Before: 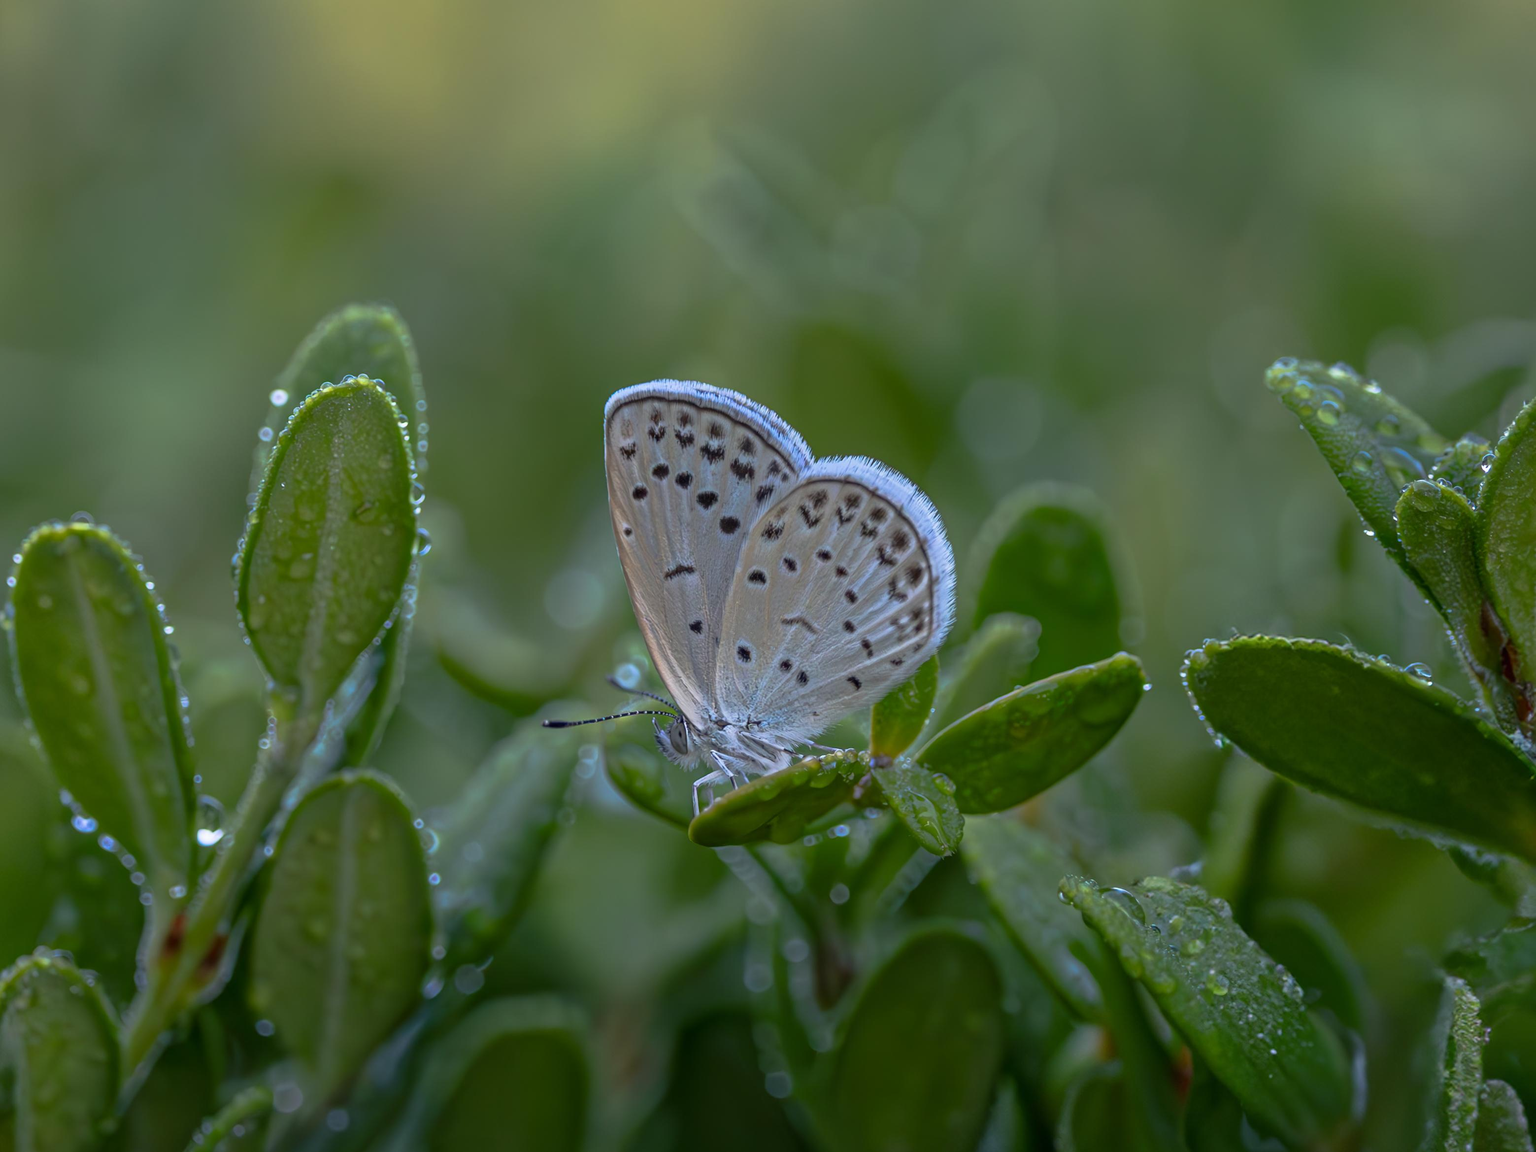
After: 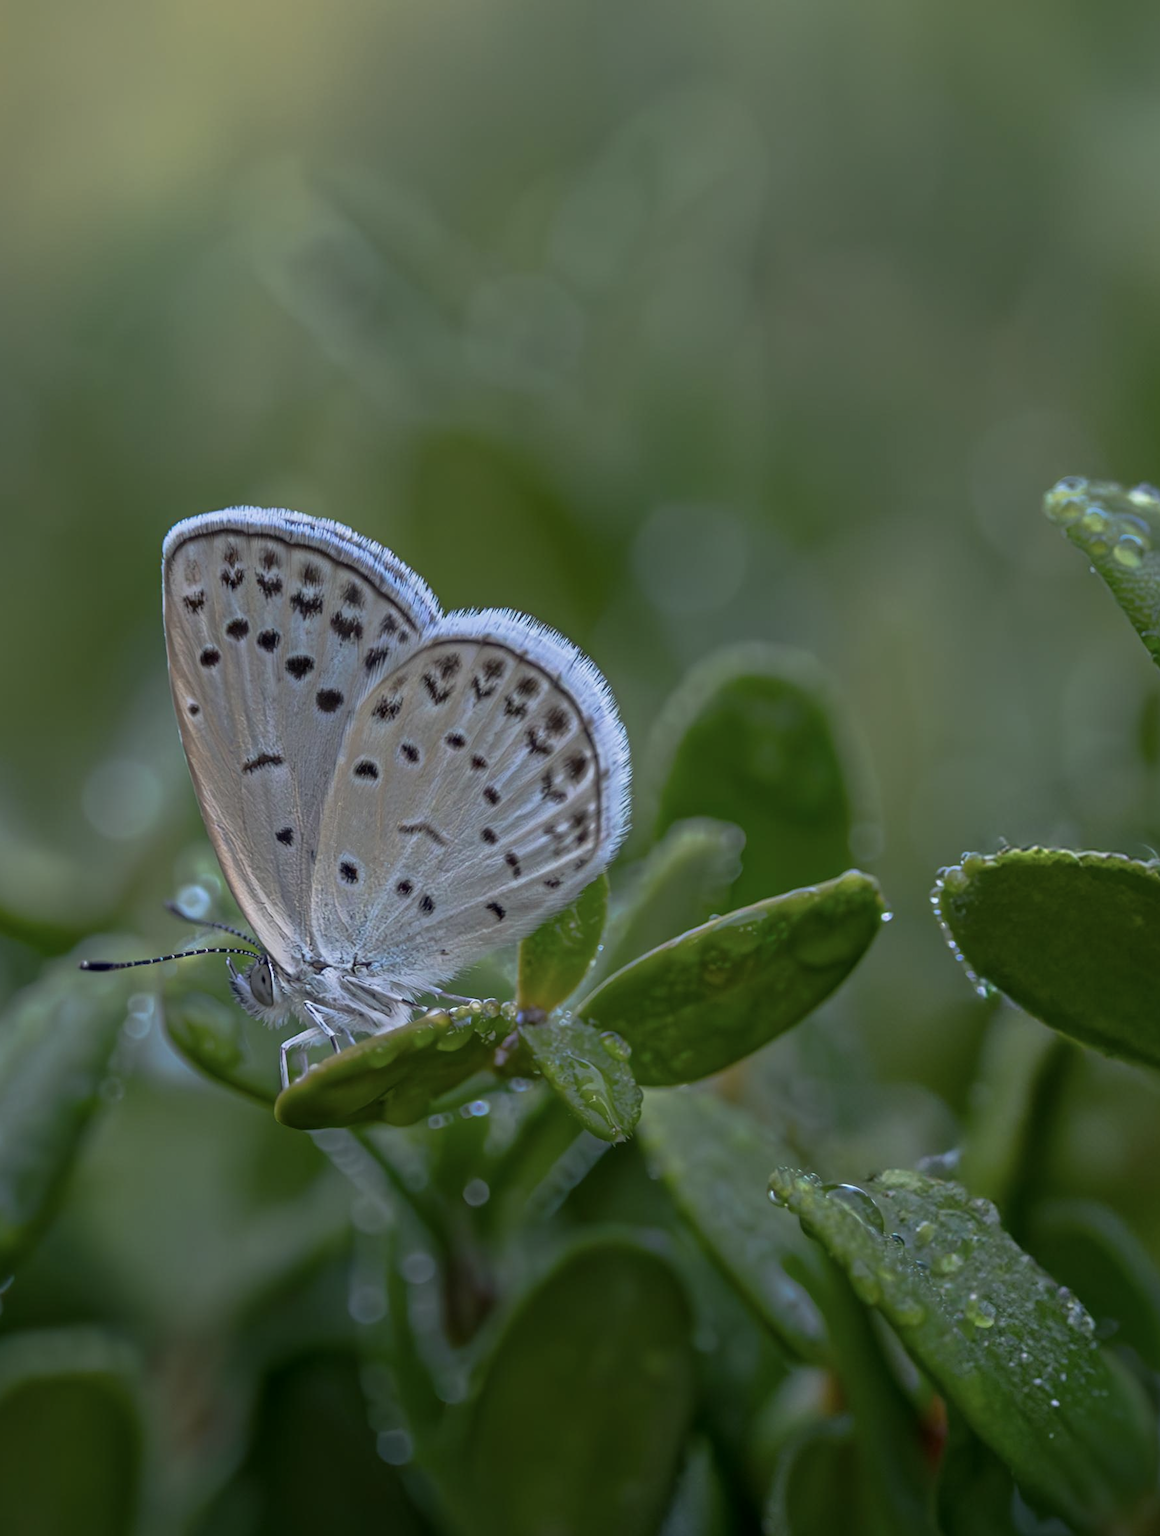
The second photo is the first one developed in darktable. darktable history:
exposure: black level correction 0.001, compensate highlight preservation false
crop: left 31.458%, top 0%, right 11.876%
contrast brightness saturation: contrast 0.06, brightness -0.01, saturation -0.23
